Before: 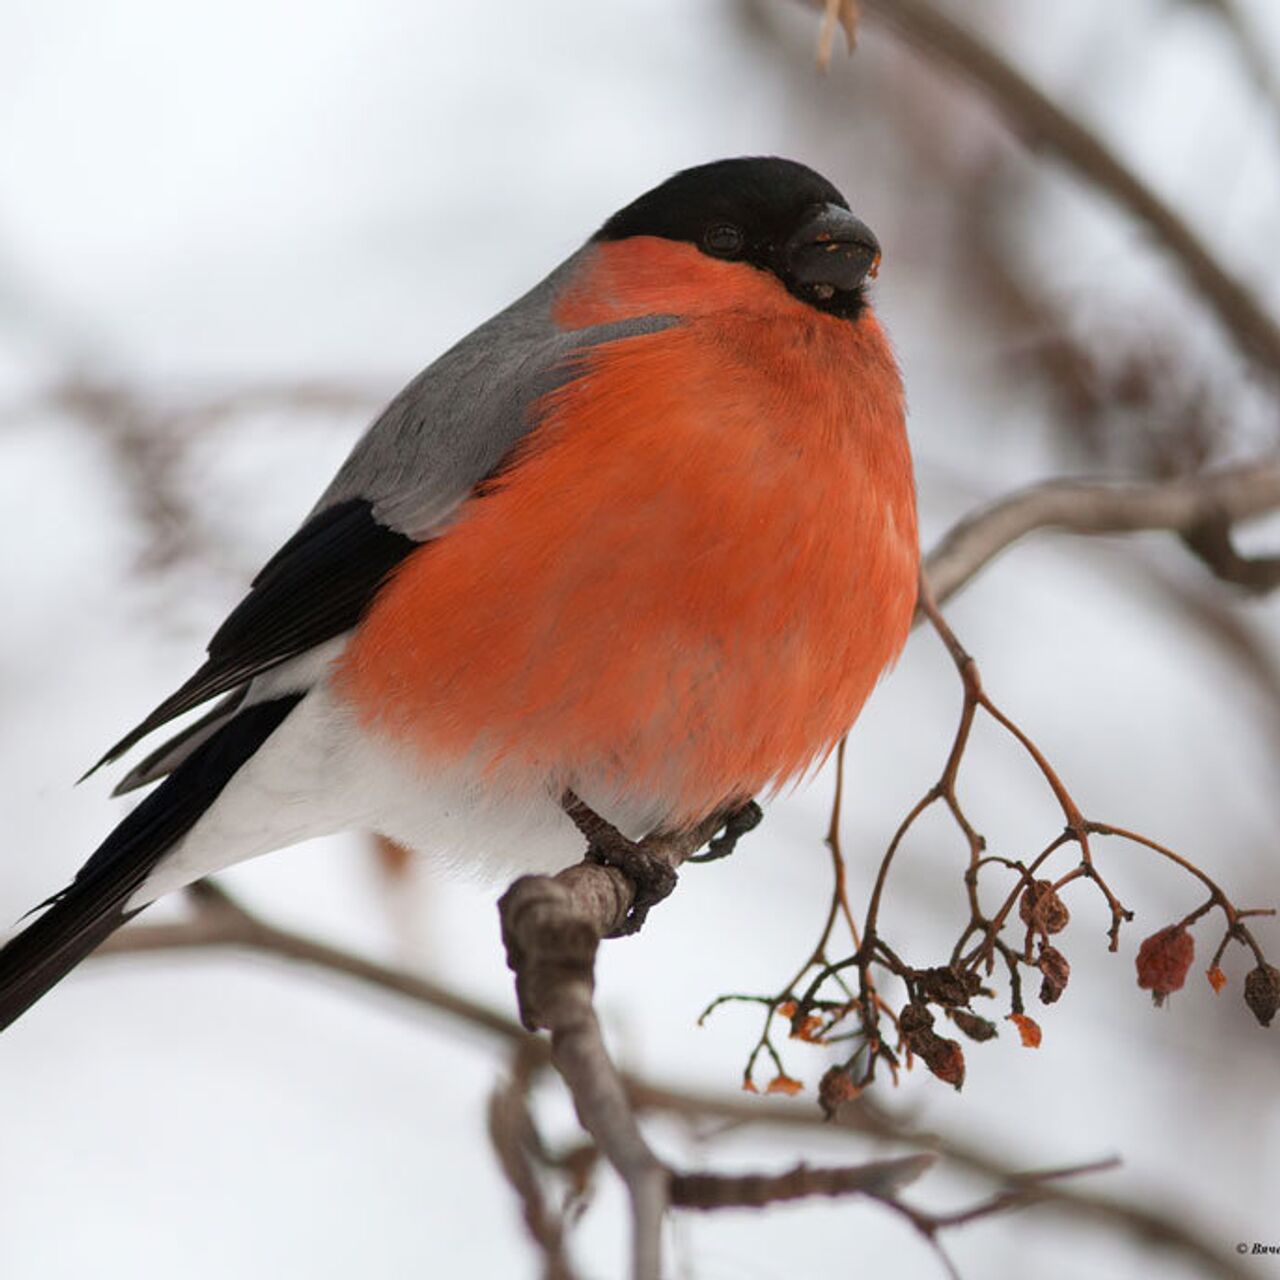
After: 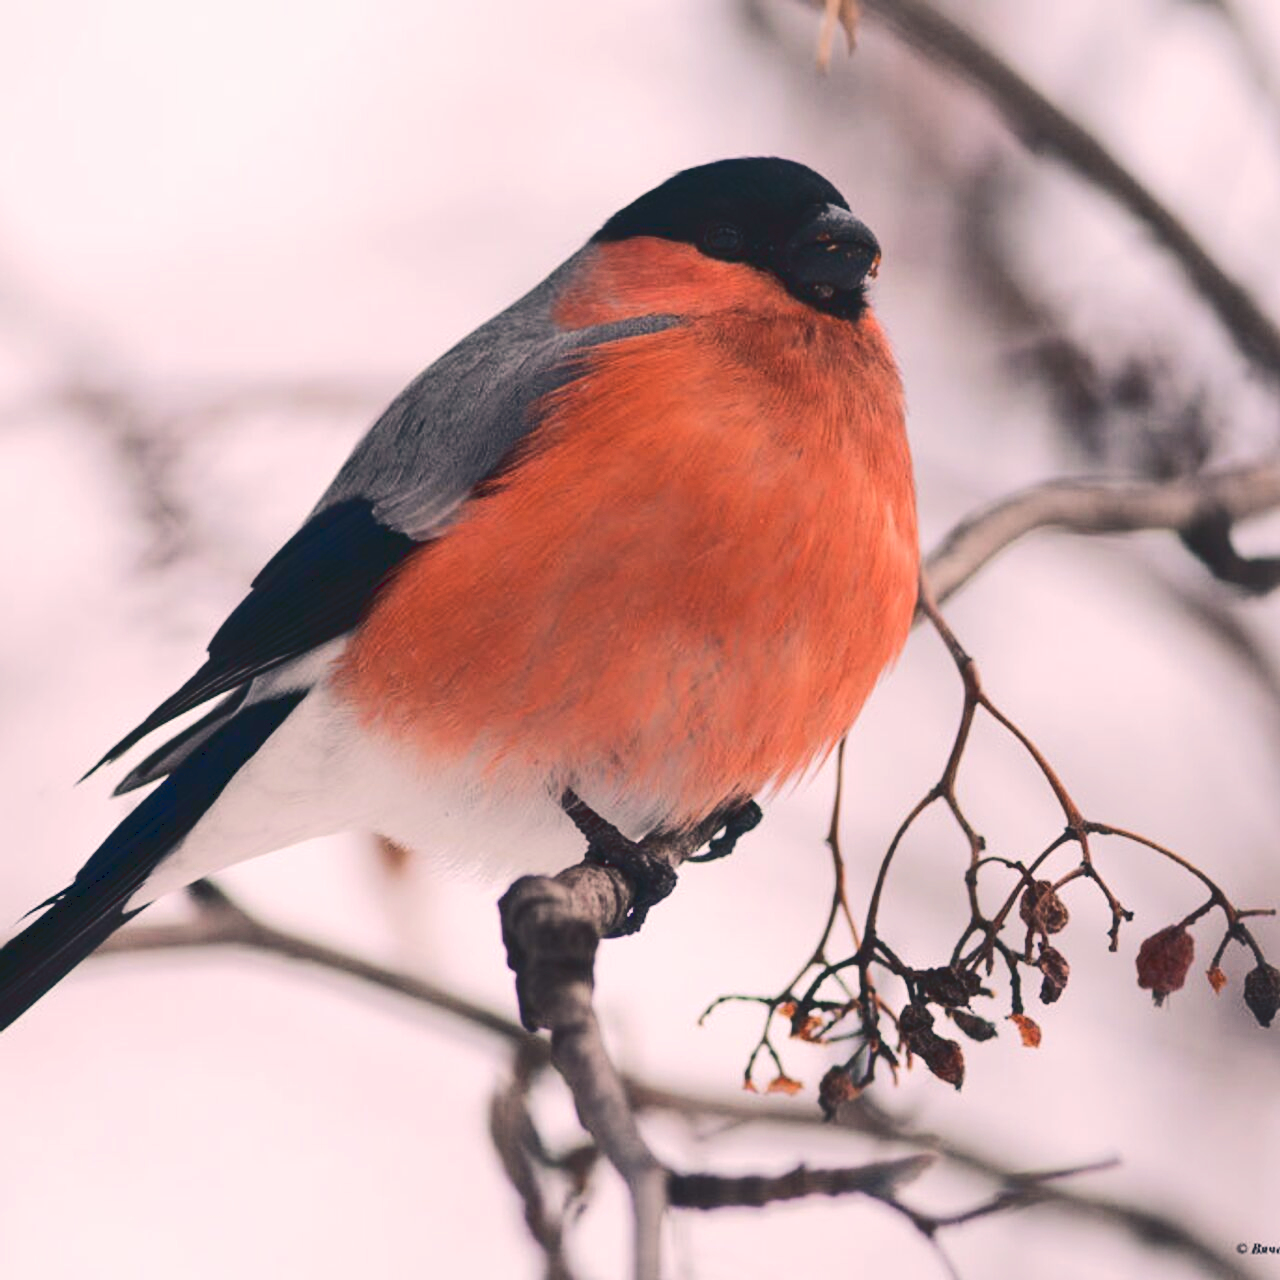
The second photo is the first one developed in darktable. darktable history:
tone curve: curves: ch0 [(0, 0) (0.003, 0.108) (0.011, 0.112) (0.025, 0.117) (0.044, 0.126) (0.069, 0.133) (0.1, 0.146) (0.136, 0.158) (0.177, 0.178) (0.224, 0.212) (0.277, 0.256) (0.335, 0.331) (0.399, 0.423) (0.468, 0.538) (0.543, 0.641) (0.623, 0.721) (0.709, 0.792) (0.801, 0.845) (0.898, 0.917) (1, 1)], color space Lab, linked channels, preserve colors none
color correction: highlights a* 14.45, highlights b* 6.04, shadows a* -5.51, shadows b* -15.18, saturation 0.85
